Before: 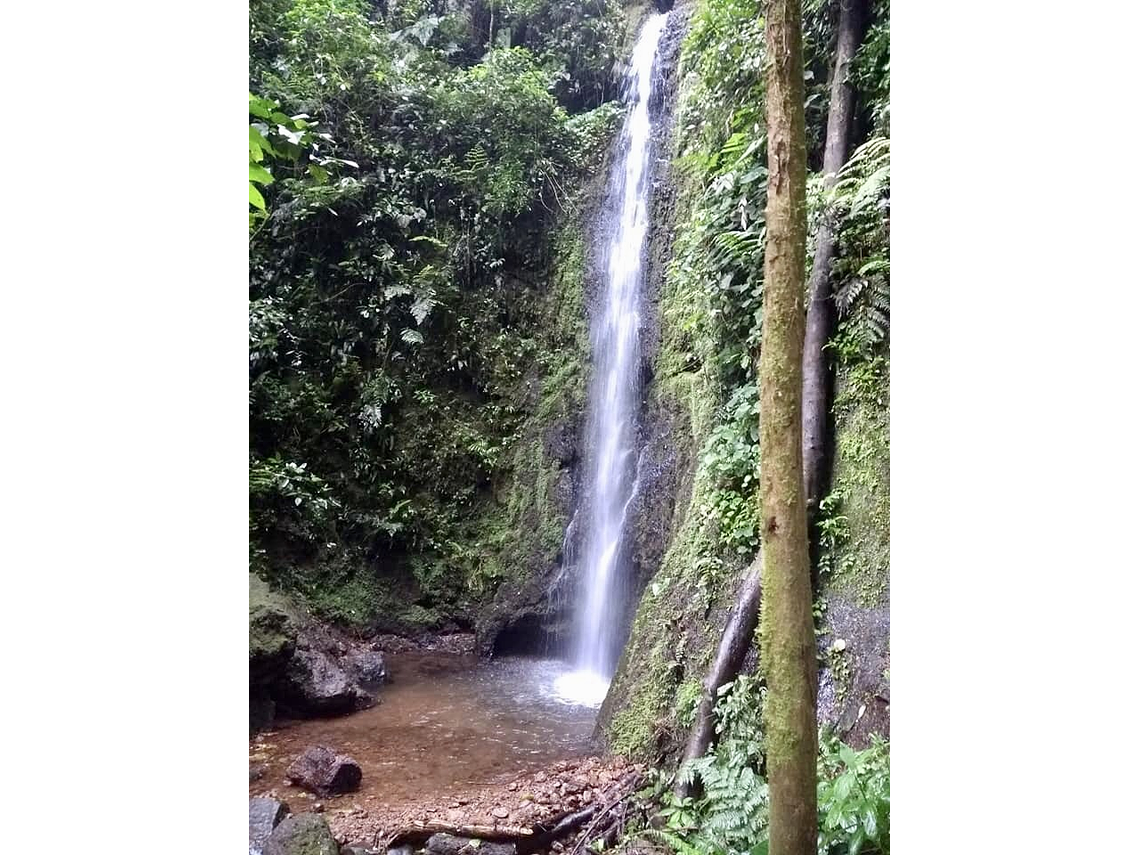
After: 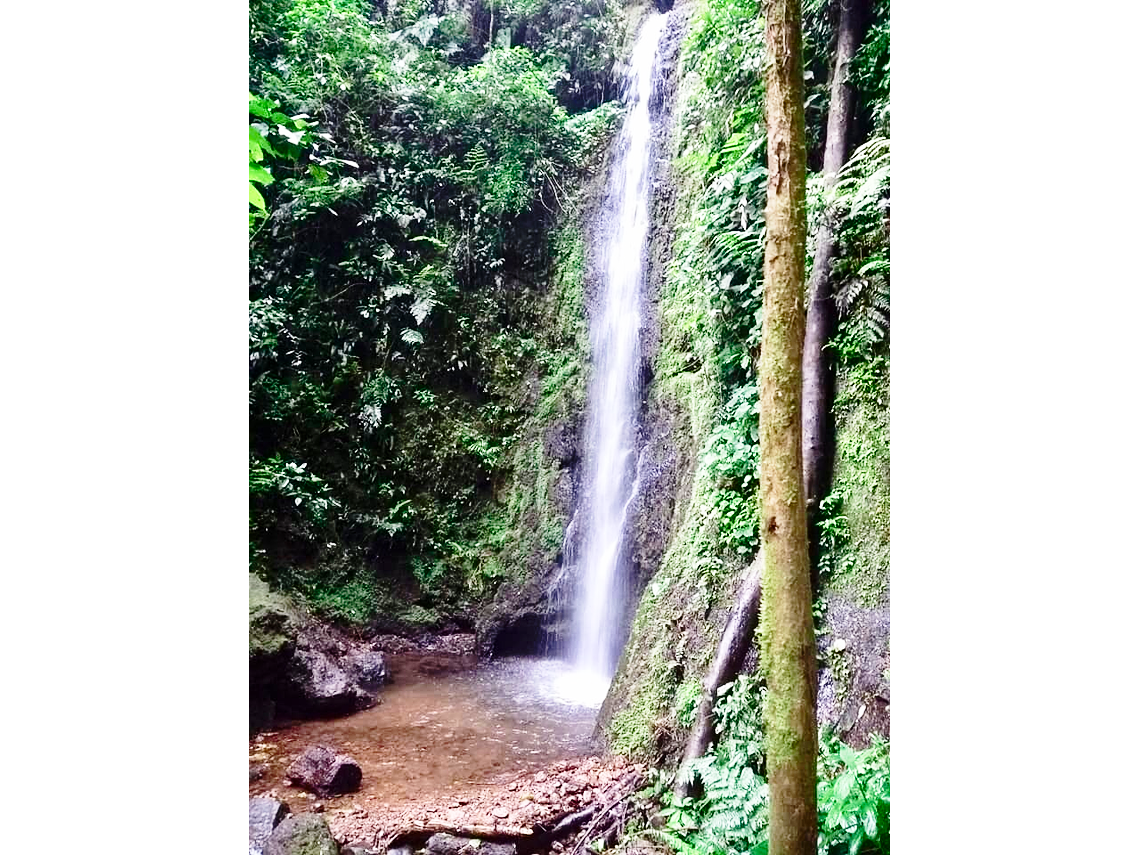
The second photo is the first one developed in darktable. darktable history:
tone curve: curves: ch0 [(0, 0) (0.183, 0.152) (0.571, 0.594) (1, 1)]; ch1 [(0, 0) (0.394, 0.307) (0.5, 0.5) (0.586, 0.597) (0.625, 0.647) (1, 1)]; ch2 [(0, 0) (0.5, 0.5) (0.604, 0.616) (1, 1)], color space Lab, independent channels, preserve colors none
shadows and highlights: radius 264.75, soften with gaussian
base curve: curves: ch0 [(0, 0) (0.028, 0.03) (0.121, 0.232) (0.46, 0.748) (0.859, 0.968) (1, 1)], preserve colors none
